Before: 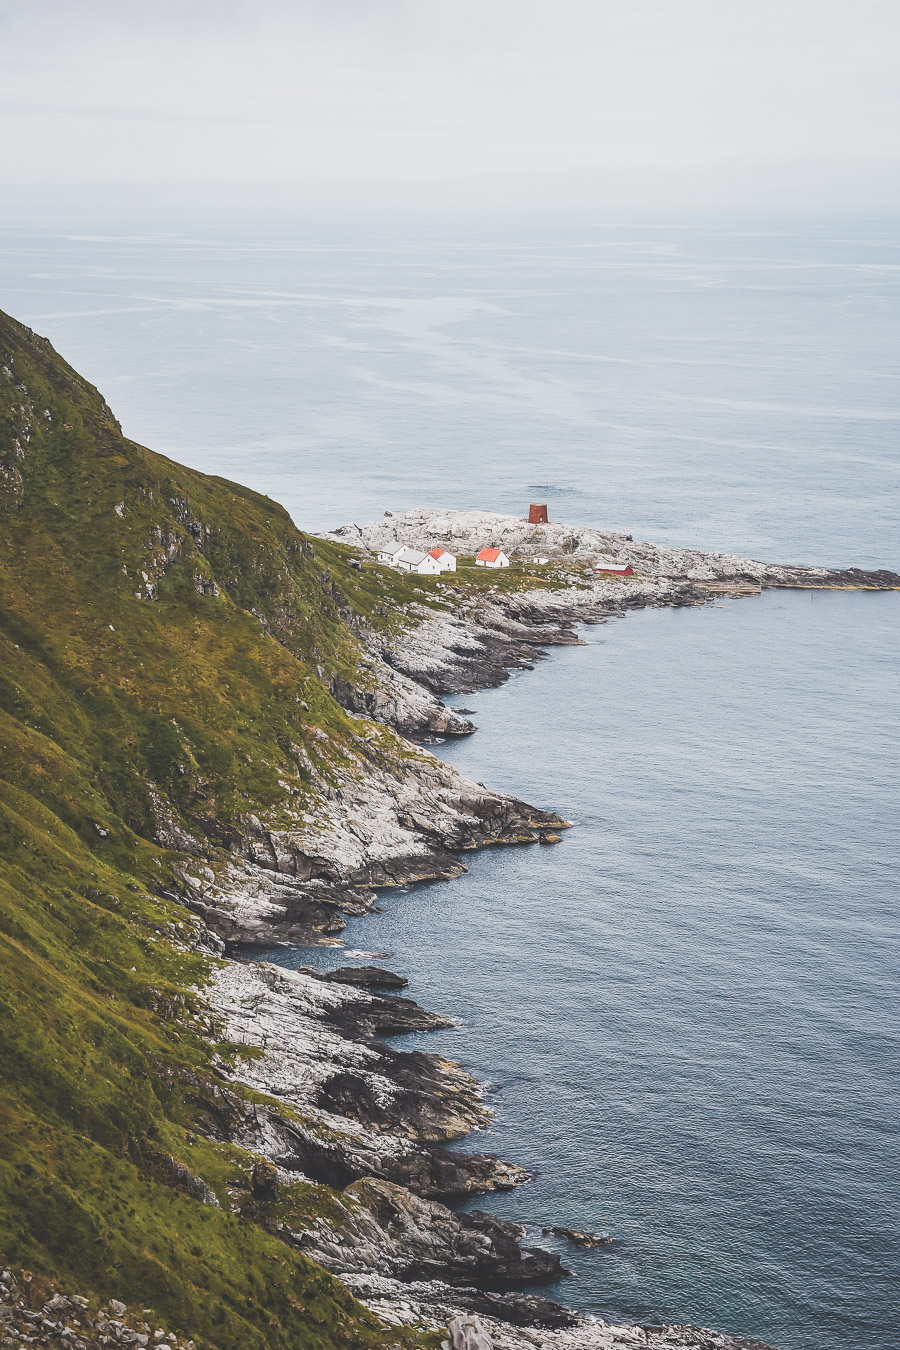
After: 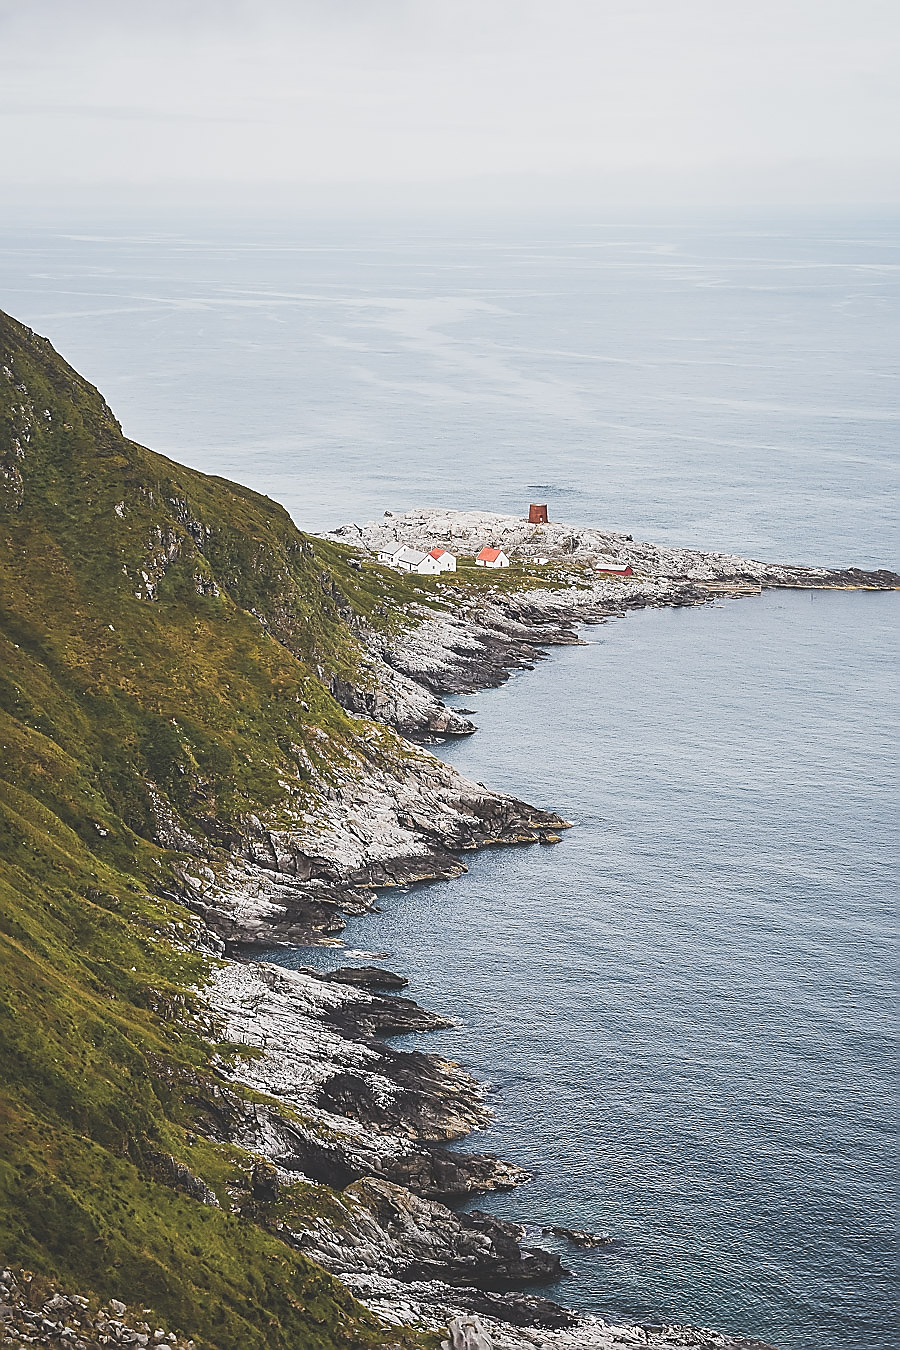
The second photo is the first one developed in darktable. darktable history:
sharpen: radius 1.371, amount 1.252, threshold 0.618
